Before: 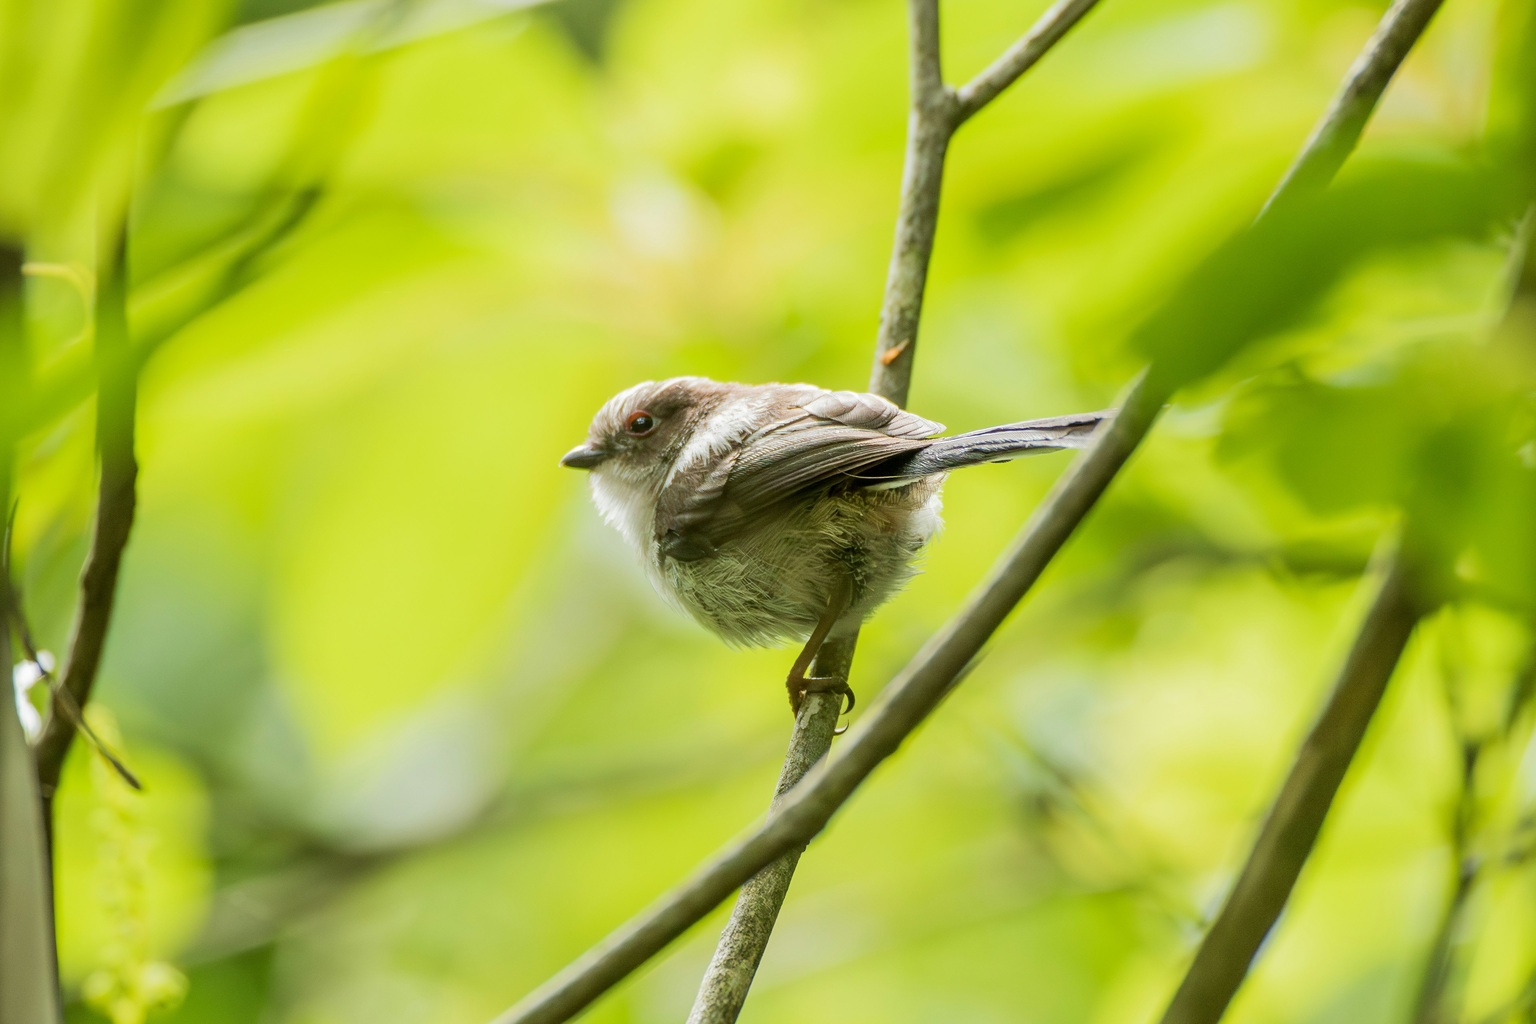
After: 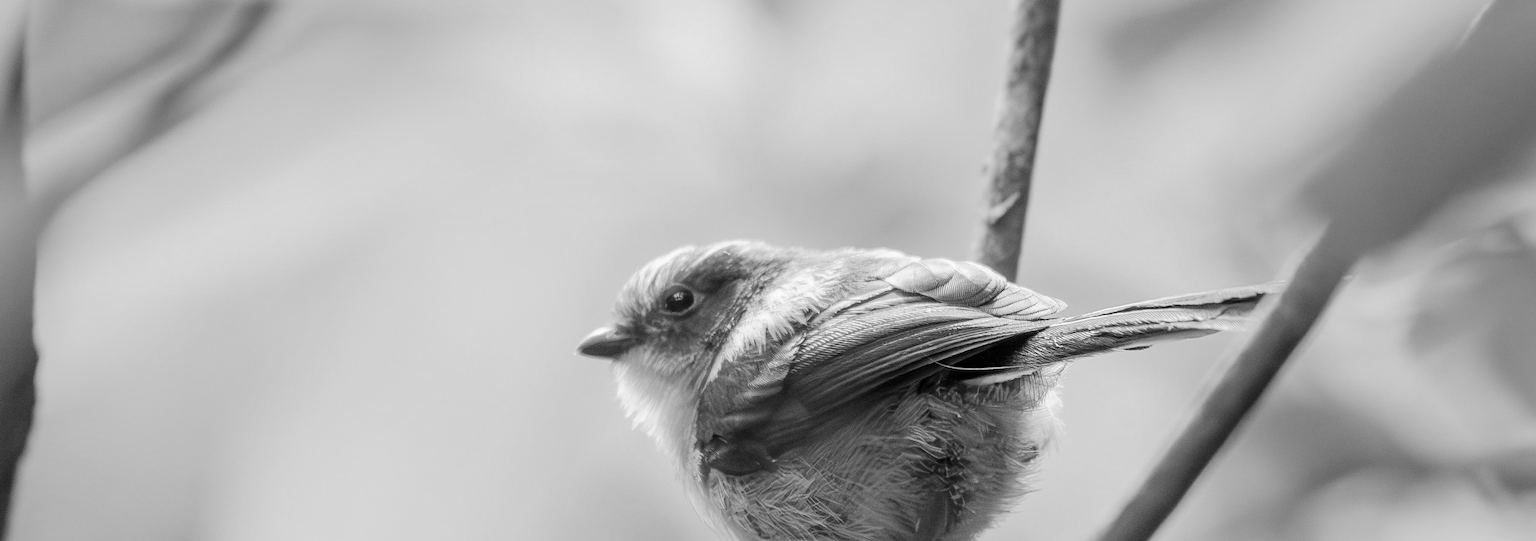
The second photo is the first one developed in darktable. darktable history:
crop: left 7.036%, top 18.398%, right 14.379%, bottom 40.043%
base curve: curves: ch0 [(0, 0) (0.989, 0.992)], preserve colors none
monochrome: on, module defaults
